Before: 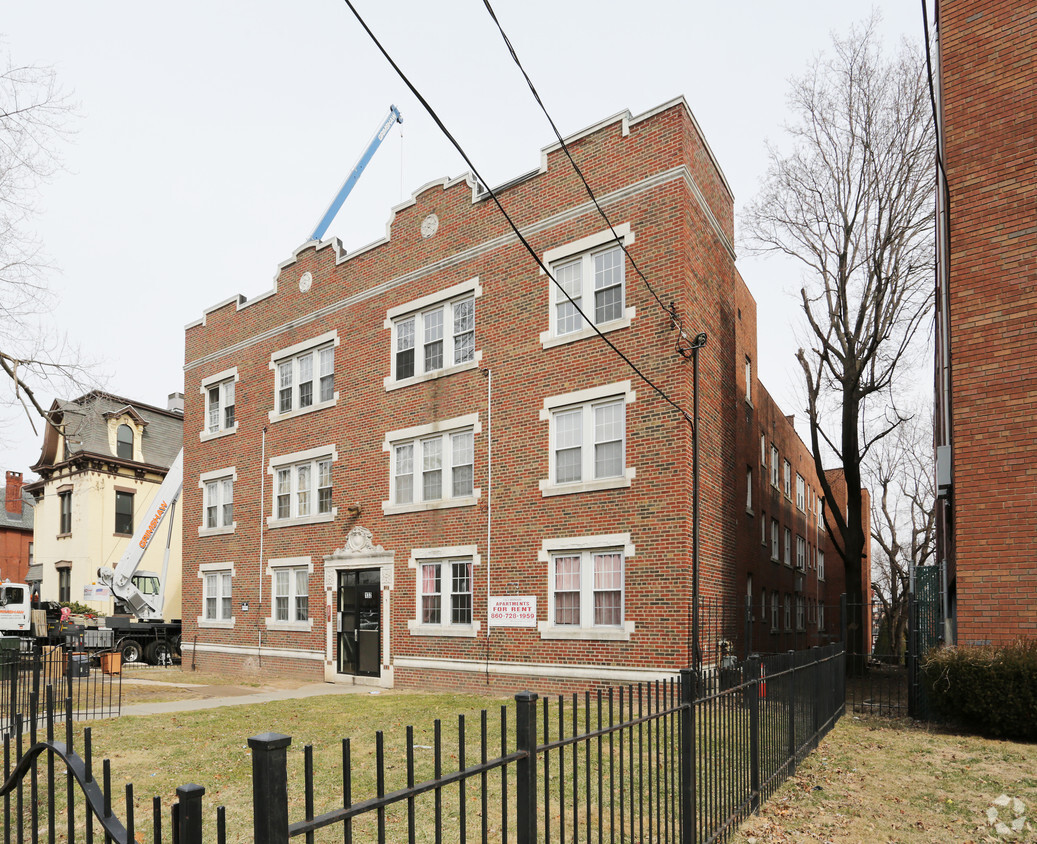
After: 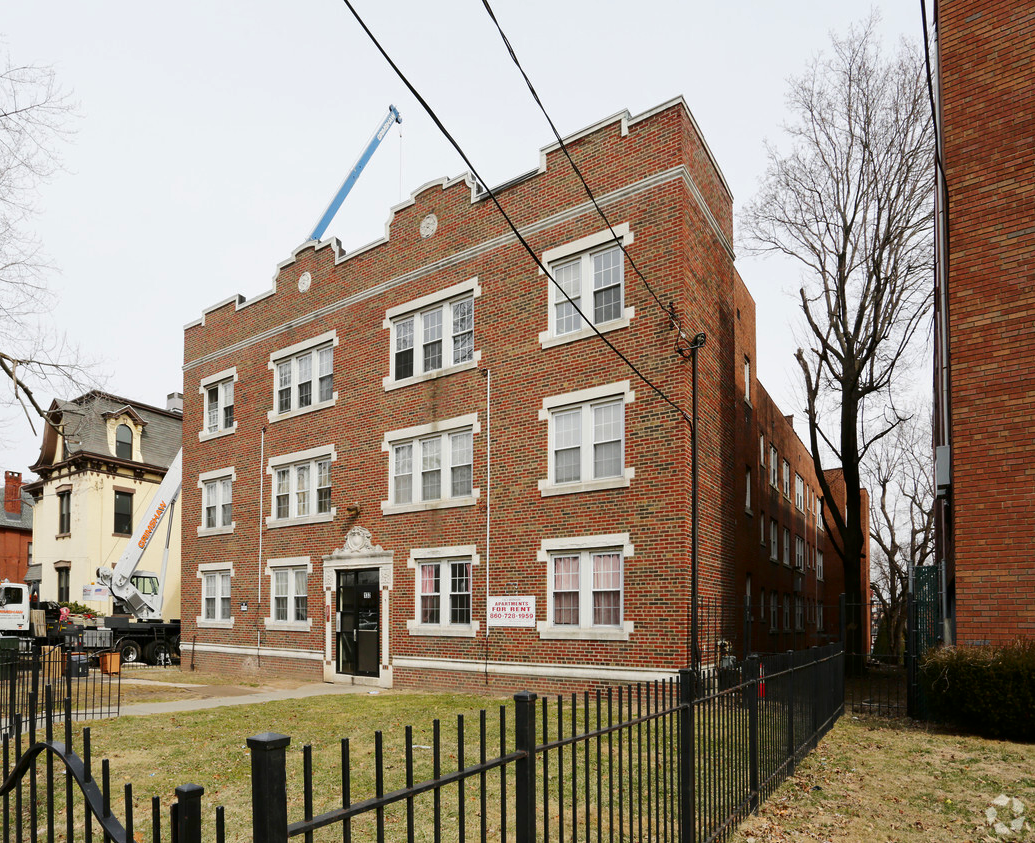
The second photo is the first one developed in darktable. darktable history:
contrast brightness saturation: contrast 0.07, brightness -0.14, saturation 0.11
crop and rotate: left 0.126%
